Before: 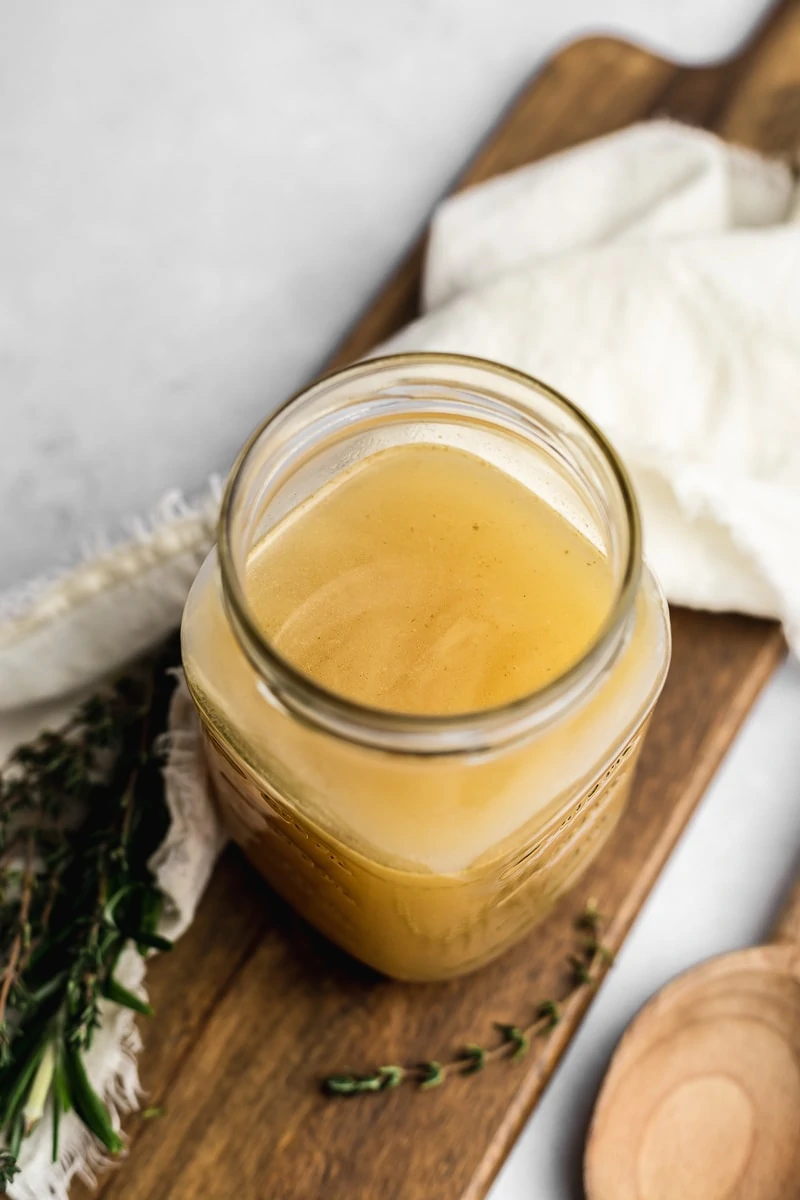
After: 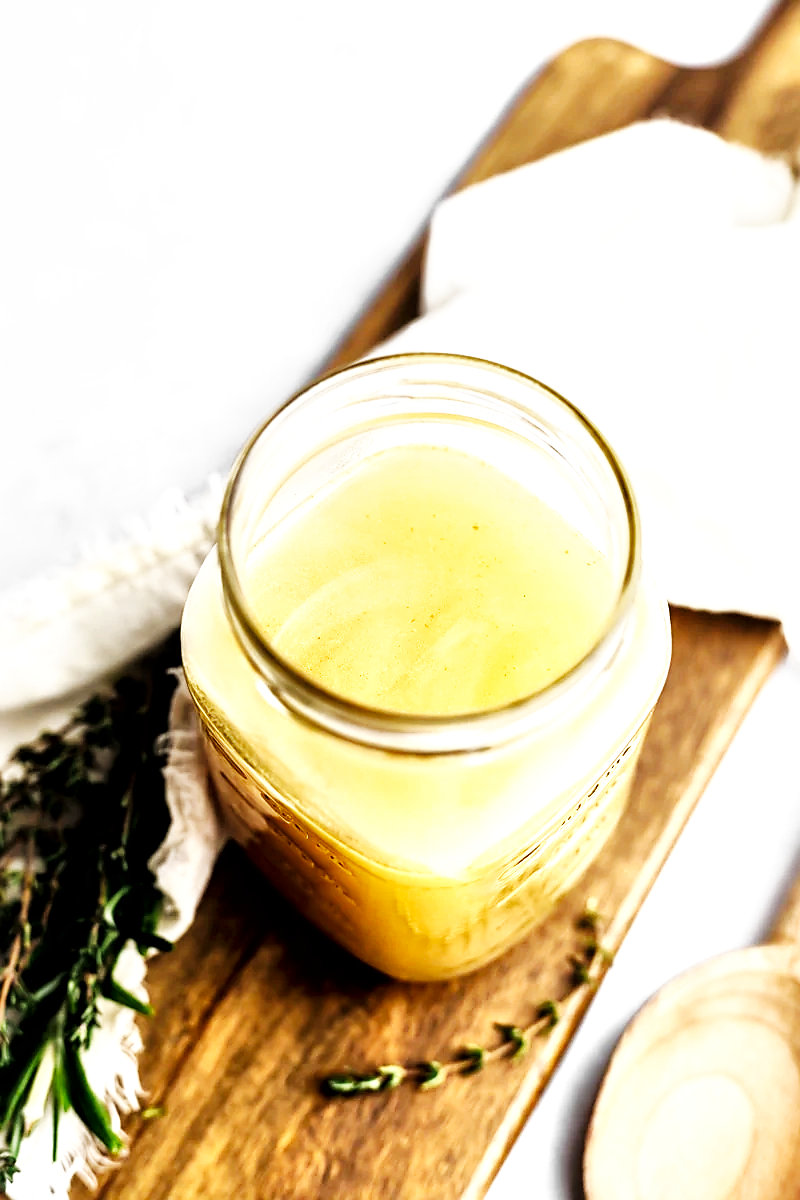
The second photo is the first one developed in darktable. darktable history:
base curve: curves: ch0 [(0, 0) (0.007, 0.004) (0.027, 0.03) (0.046, 0.07) (0.207, 0.54) (0.442, 0.872) (0.673, 0.972) (1, 1)], preserve colors none
sharpen: radius 1.89, amount 0.413, threshold 1.331
tone equalizer: -8 EV -0.41 EV, -7 EV -0.413 EV, -6 EV -0.364 EV, -5 EV -0.256 EV, -3 EV 0.232 EV, -2 EV 0.359 EV, -1 EV 0.373 EV, +0 EV 0.394 EV
local contrast: mode bilateral grid, contrast 20, coarseness 50, detail 172%, midtone range 0.2
tone curve: preserve colors none
